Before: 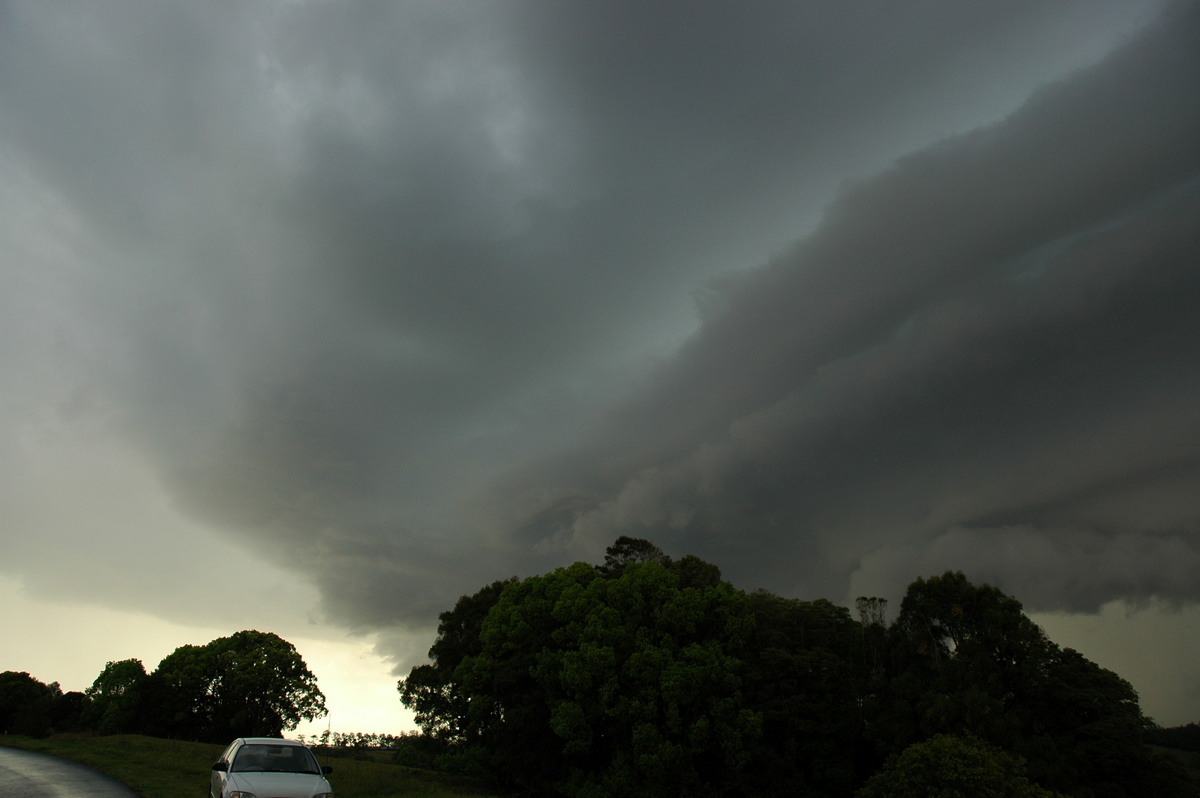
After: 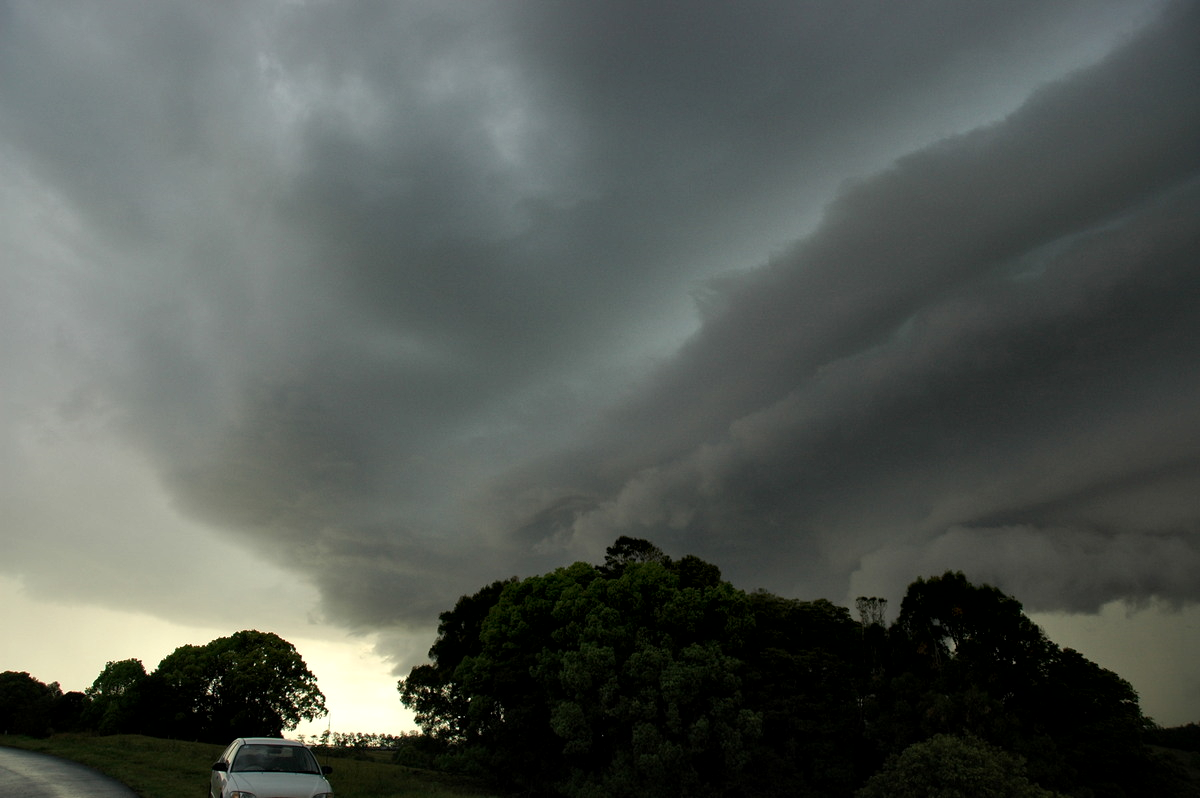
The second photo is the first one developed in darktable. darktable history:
local contrast: mode bilateral grid, contrast 25, coarseness 60, detail 151%, midtone range 0.2
tone equalizer: on, module defaults
